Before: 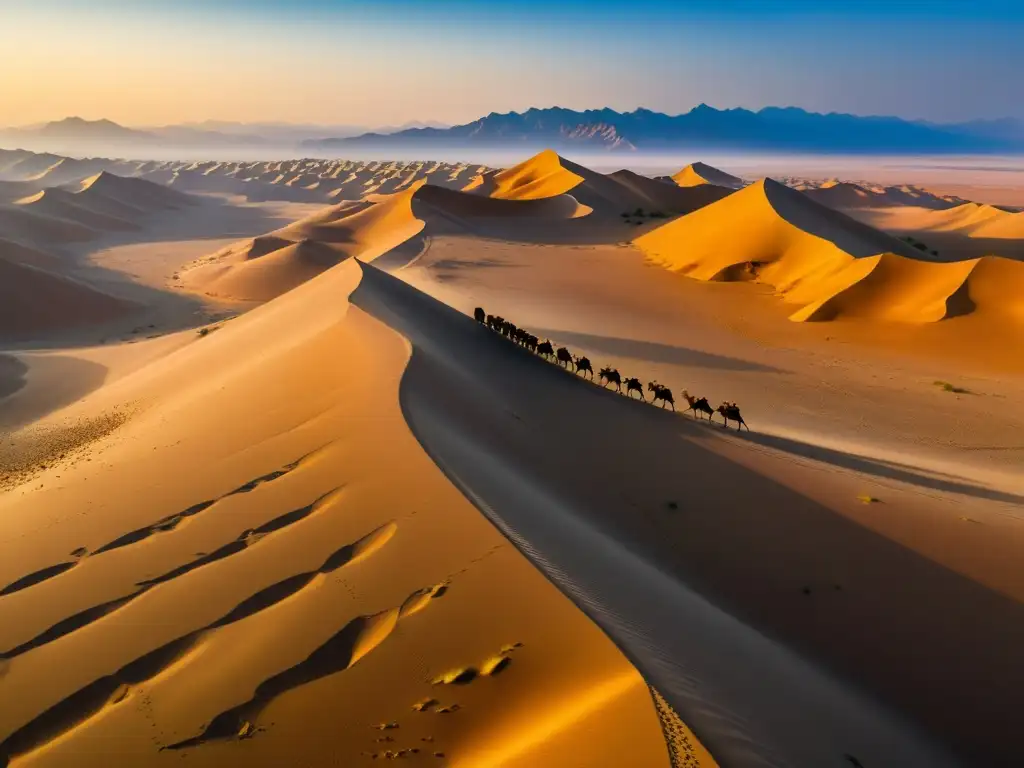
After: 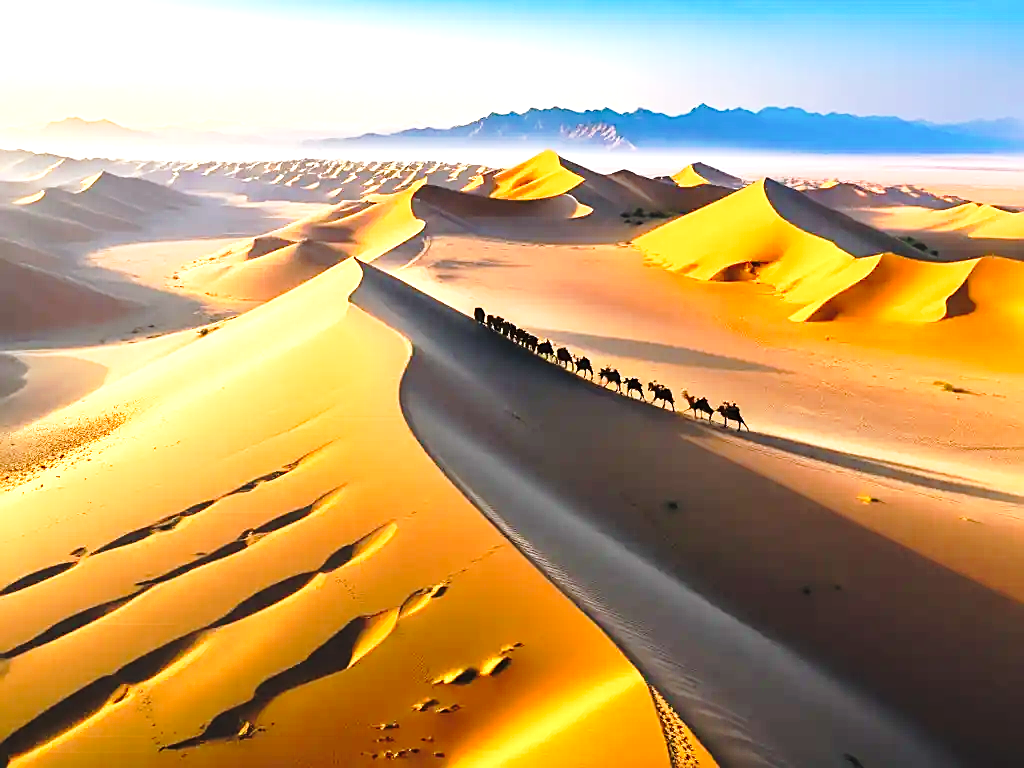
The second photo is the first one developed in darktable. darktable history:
sharpen: on, module defaults
exposure: black level correction -0.002, exposure 1.337 EV, compensate highlight preservation false
tone curve: curves: ch0 [(0, 0) (0.234, 0.191) (0.48, 0.534) (0.608, 0.667) (0.725, 0.809) (0.864, 0.922) (1, 1)]; ch1 [(0, 0) (0.453, 0.43) (0.5, 0.5) (0.615, 0.649) (1, 1)]; ch2 [(0, 0) (0.5, 0.5) (0.586, 0.617) (1, 1)], preserve colors none
